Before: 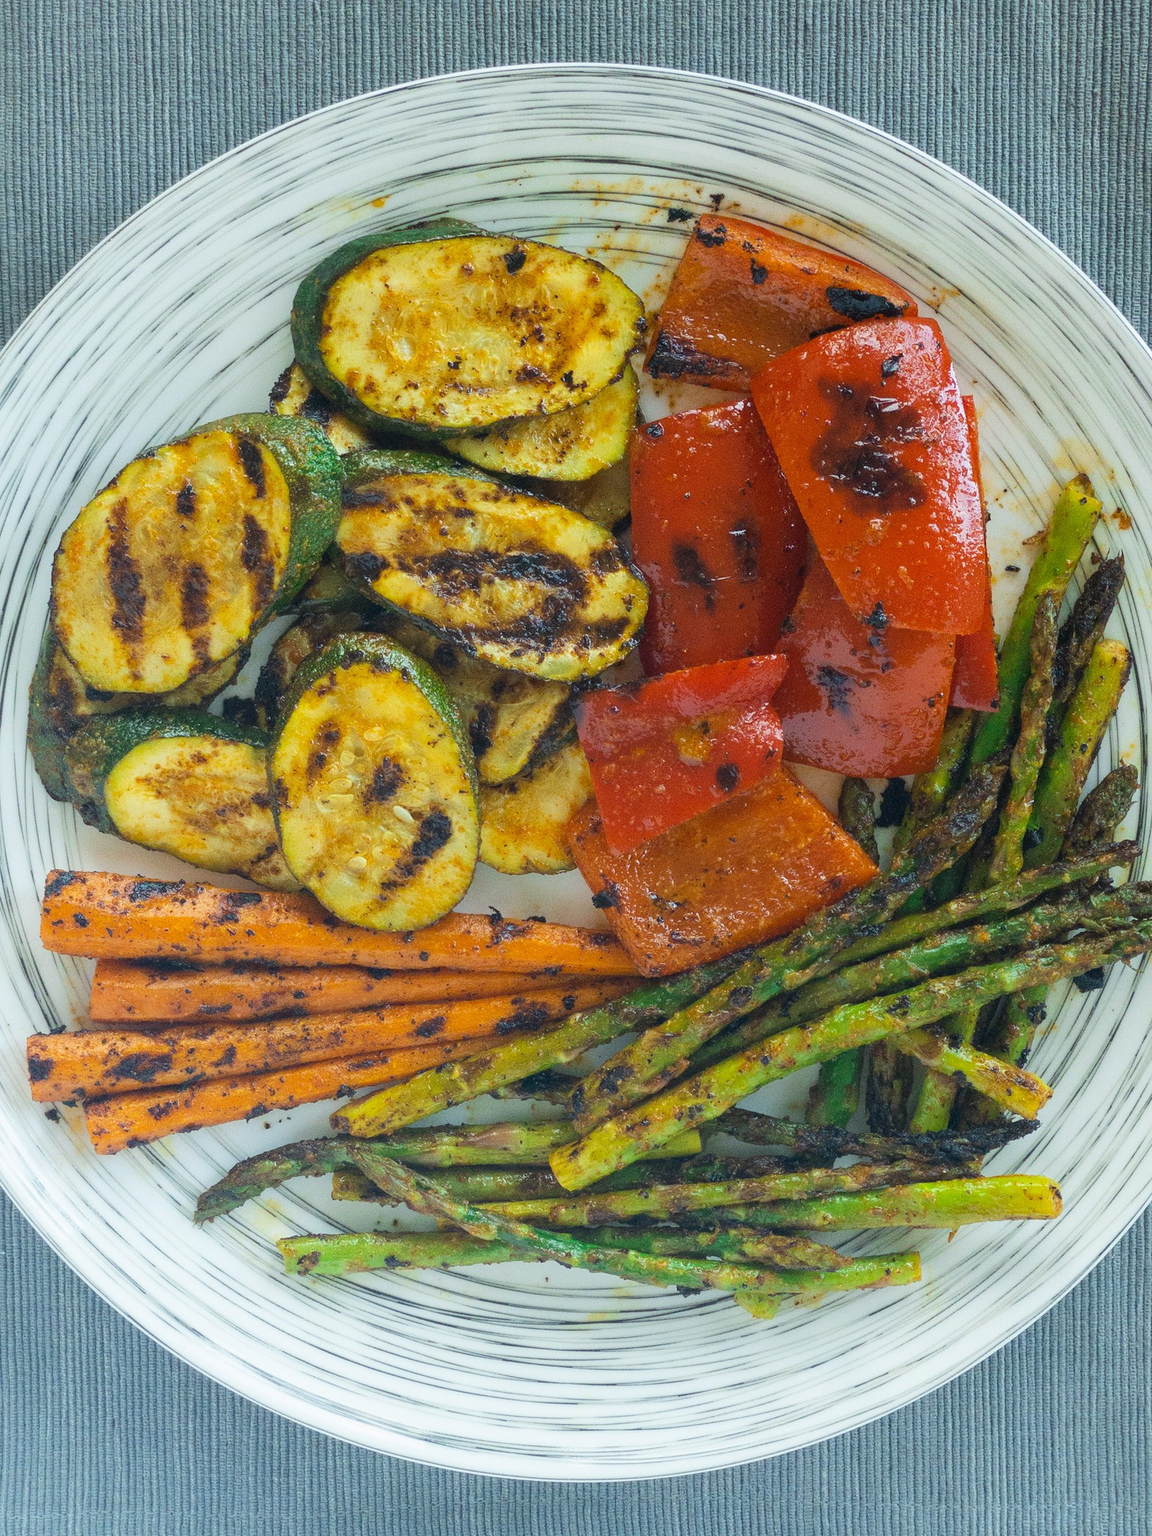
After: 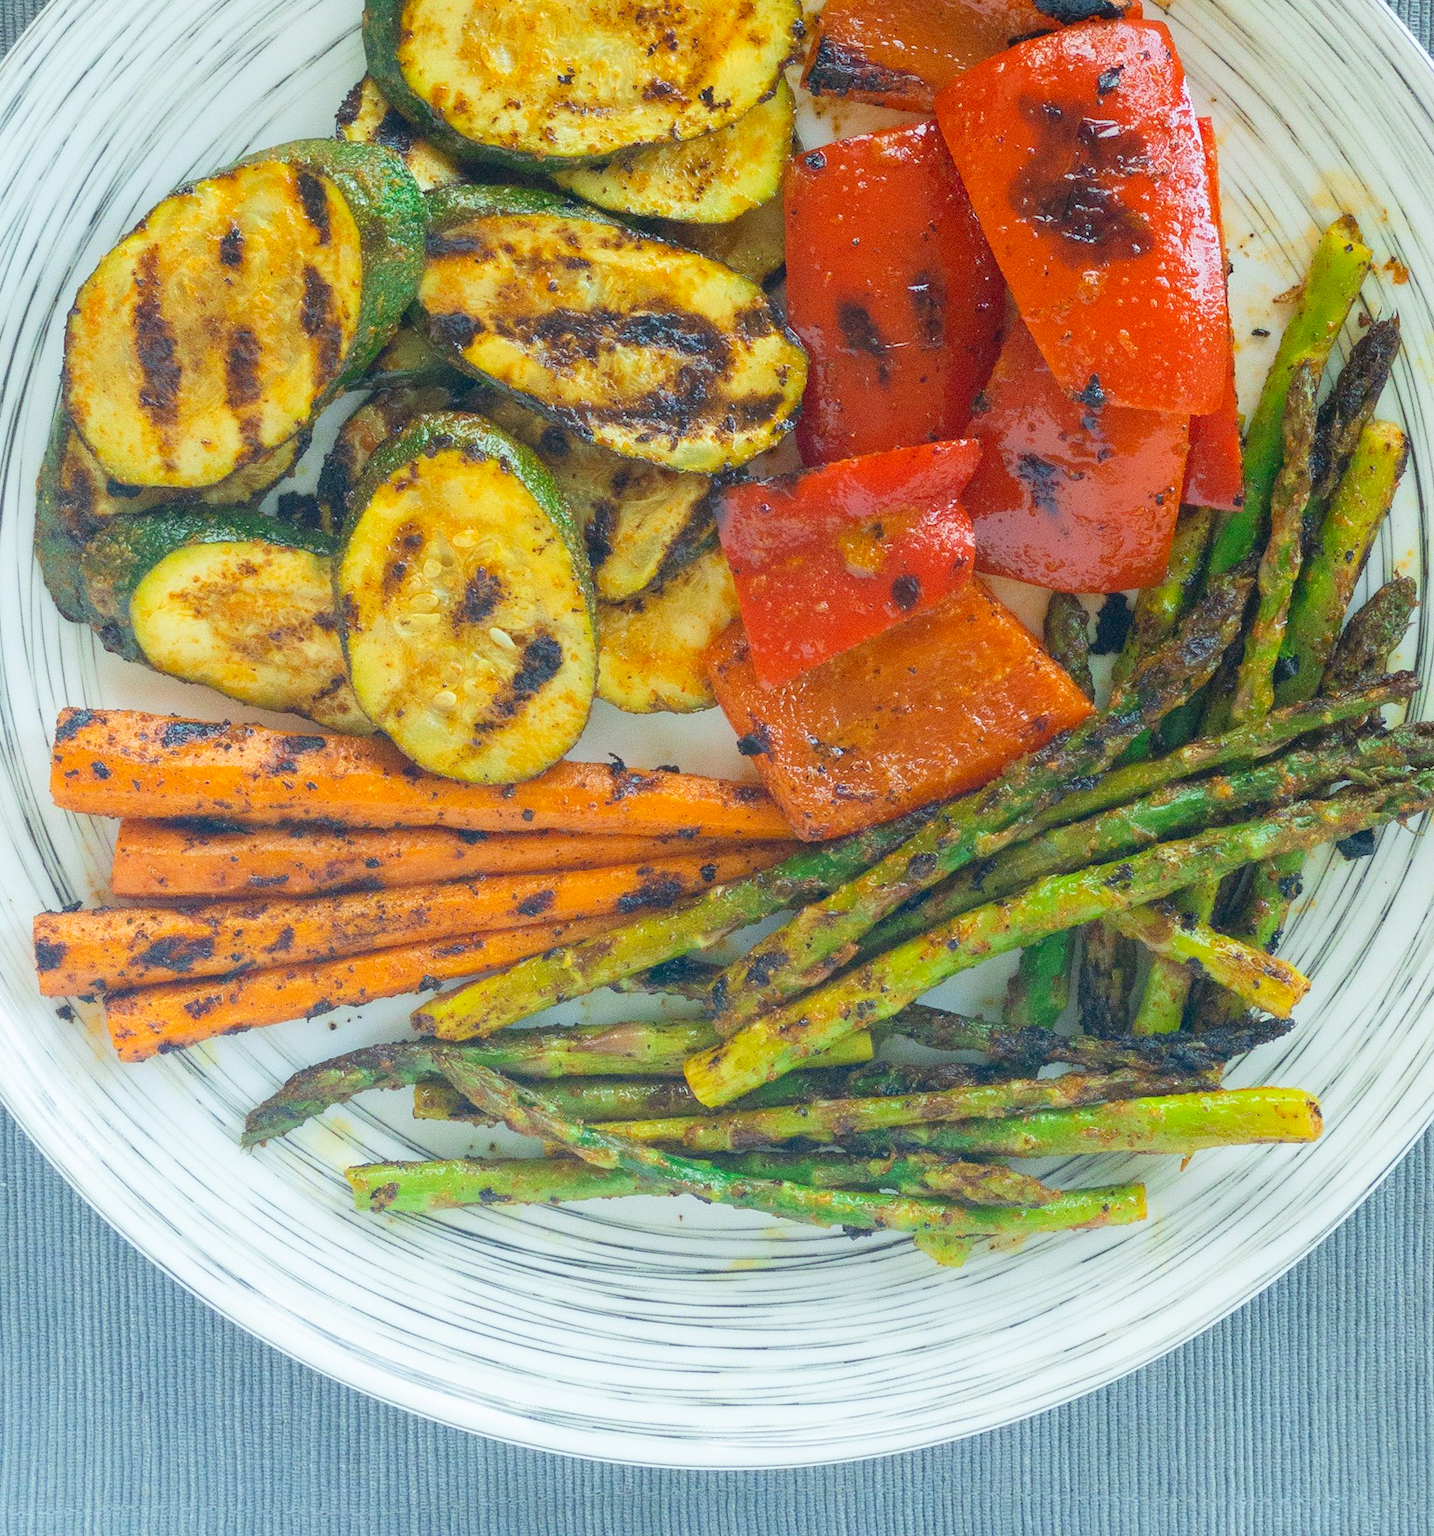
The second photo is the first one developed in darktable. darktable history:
levels: gray 59.39%, levels [0, 0.445, 1]
crop and rotate: top 19.66%
